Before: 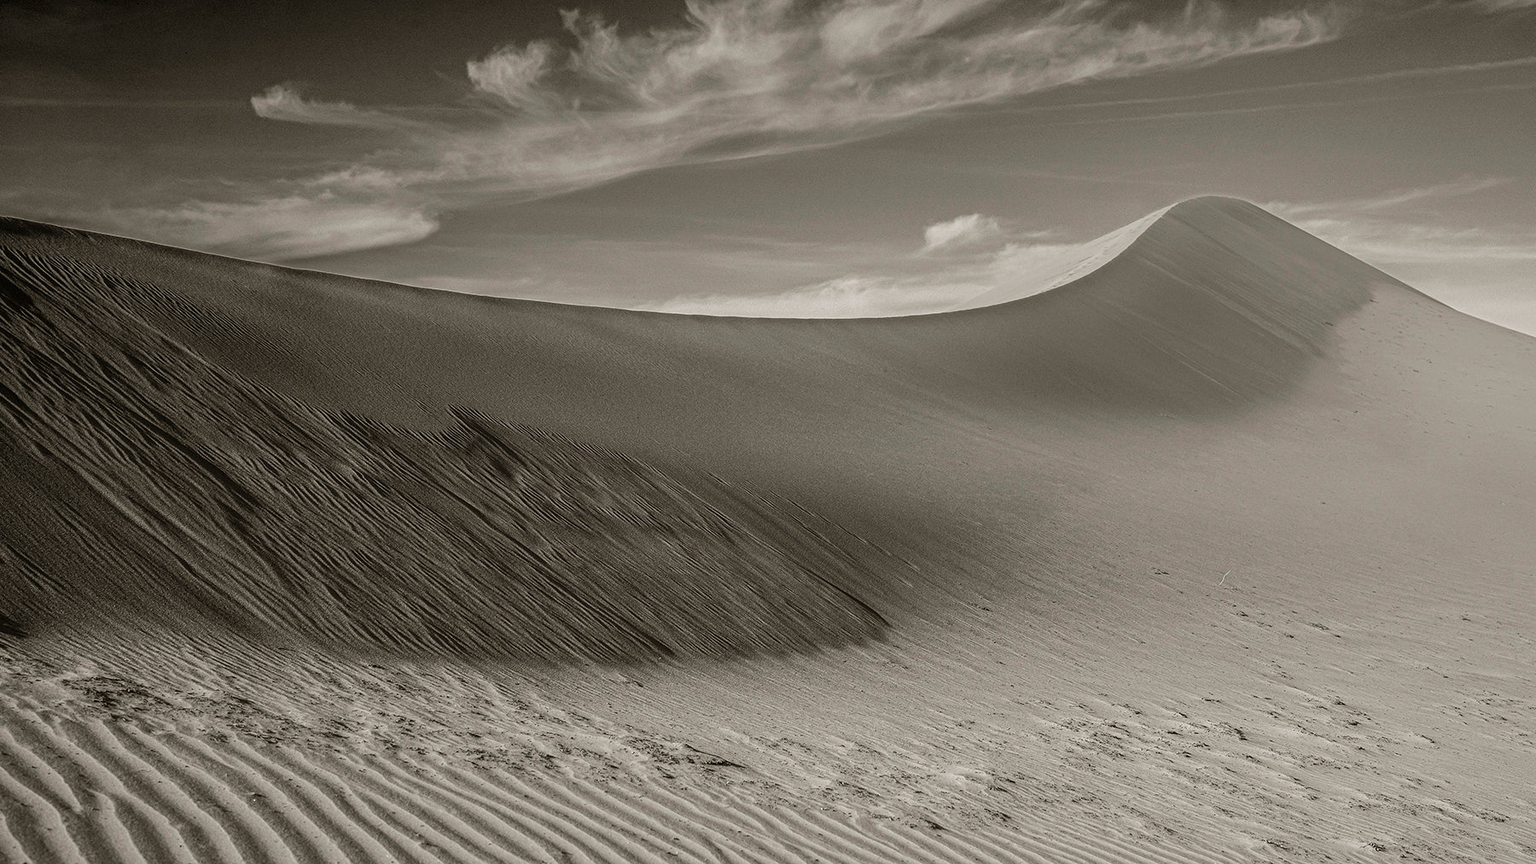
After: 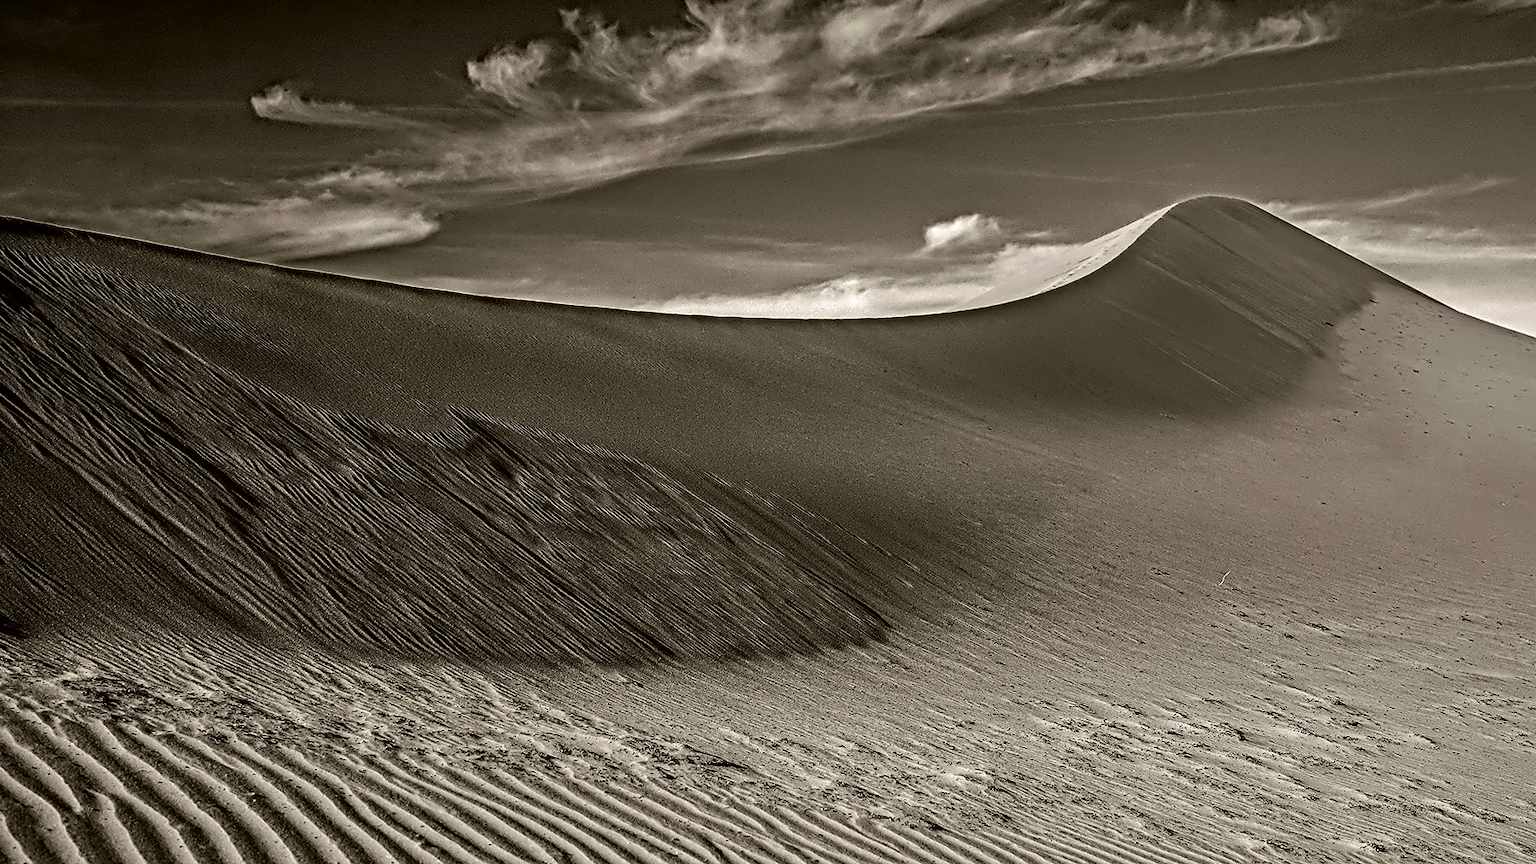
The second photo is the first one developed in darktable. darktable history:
tone curve: curves: ch0 [(0, 0) (0.003, 0.019) (0.011, 0.019) (0.025, 0.022) (0.044, 0.026) (0.069, 0.032) (0.1, 0.052) (0.136, 0.081) (0.177, 0.123) (0.224, 0.17) (0.277, 0.219) (0.335, 0.276) (0.399, 0.344) (0.468, 0.421) (0.543, 0.508) (0.623, 0.604) (0.709, 0.705) (0.801, 0.797) (0.898, 0.894) (1, 1)], color space Lab, independent channels, preserve colors none
velvia: on, module defaults
haze removal: strength 0.527, distance 0.919, compatibility mode true, adaptive false
contrast equalizer: y [[0.5, 0.542, 0.583, 0.625, 0.667, 0.708], [0.5 ×6], [0.5 ×6], [0, 0.033, 0.067, 0.1, 0.133, 0.167], [0, 0.05, 0.1, 0.15, 0.2, 0.25]]
